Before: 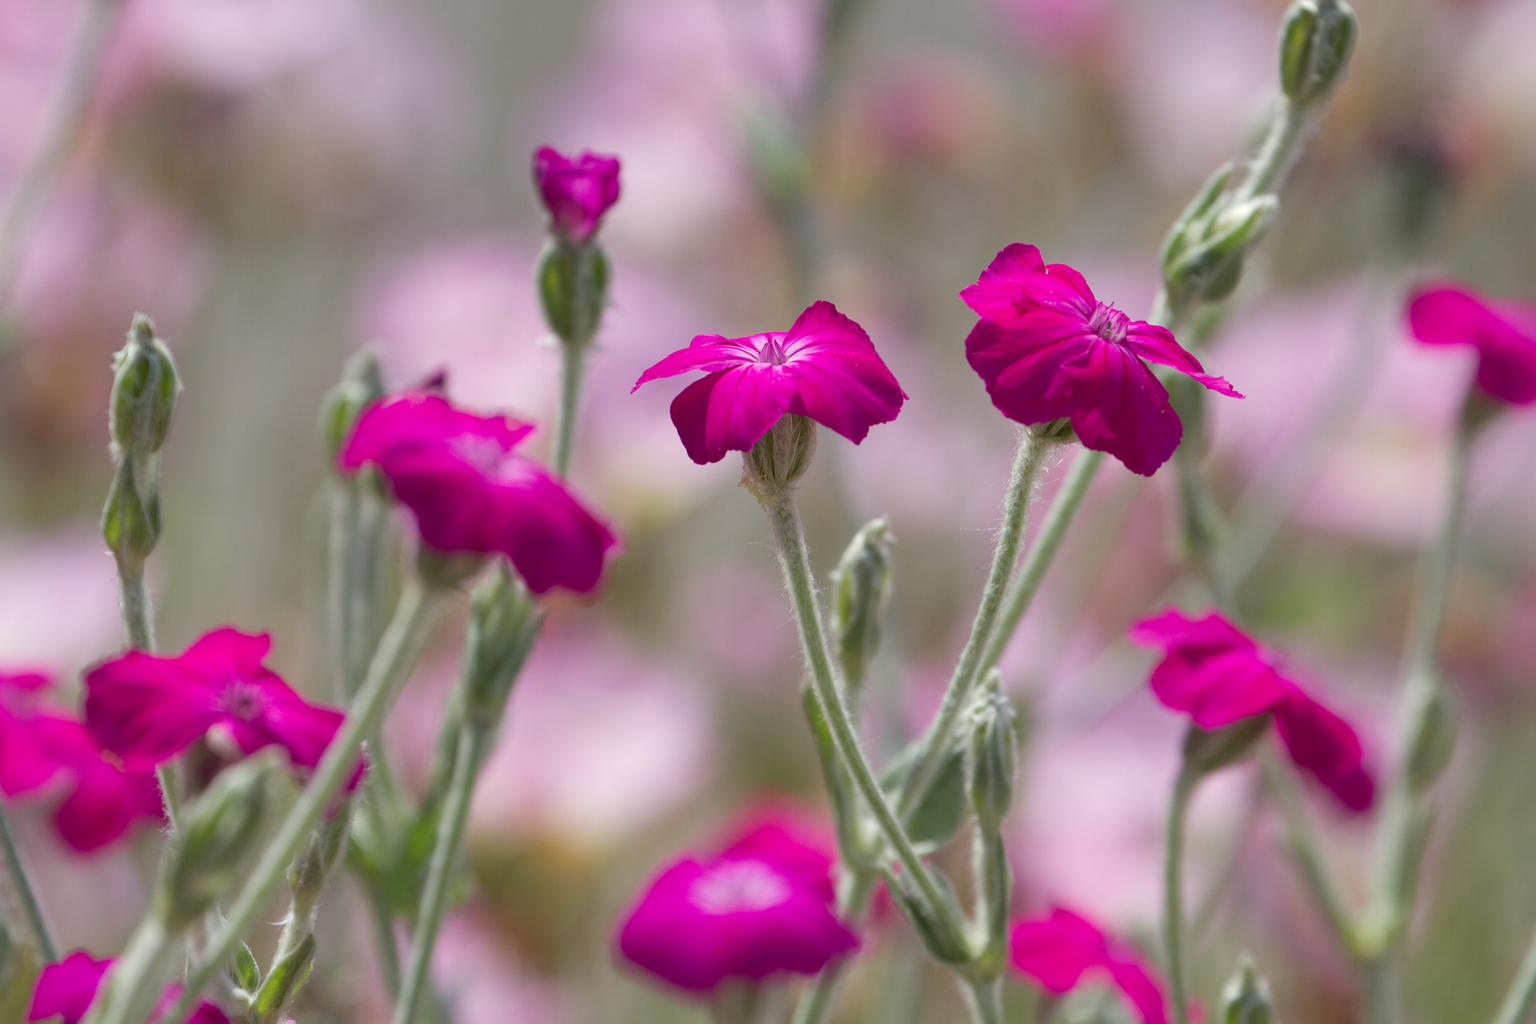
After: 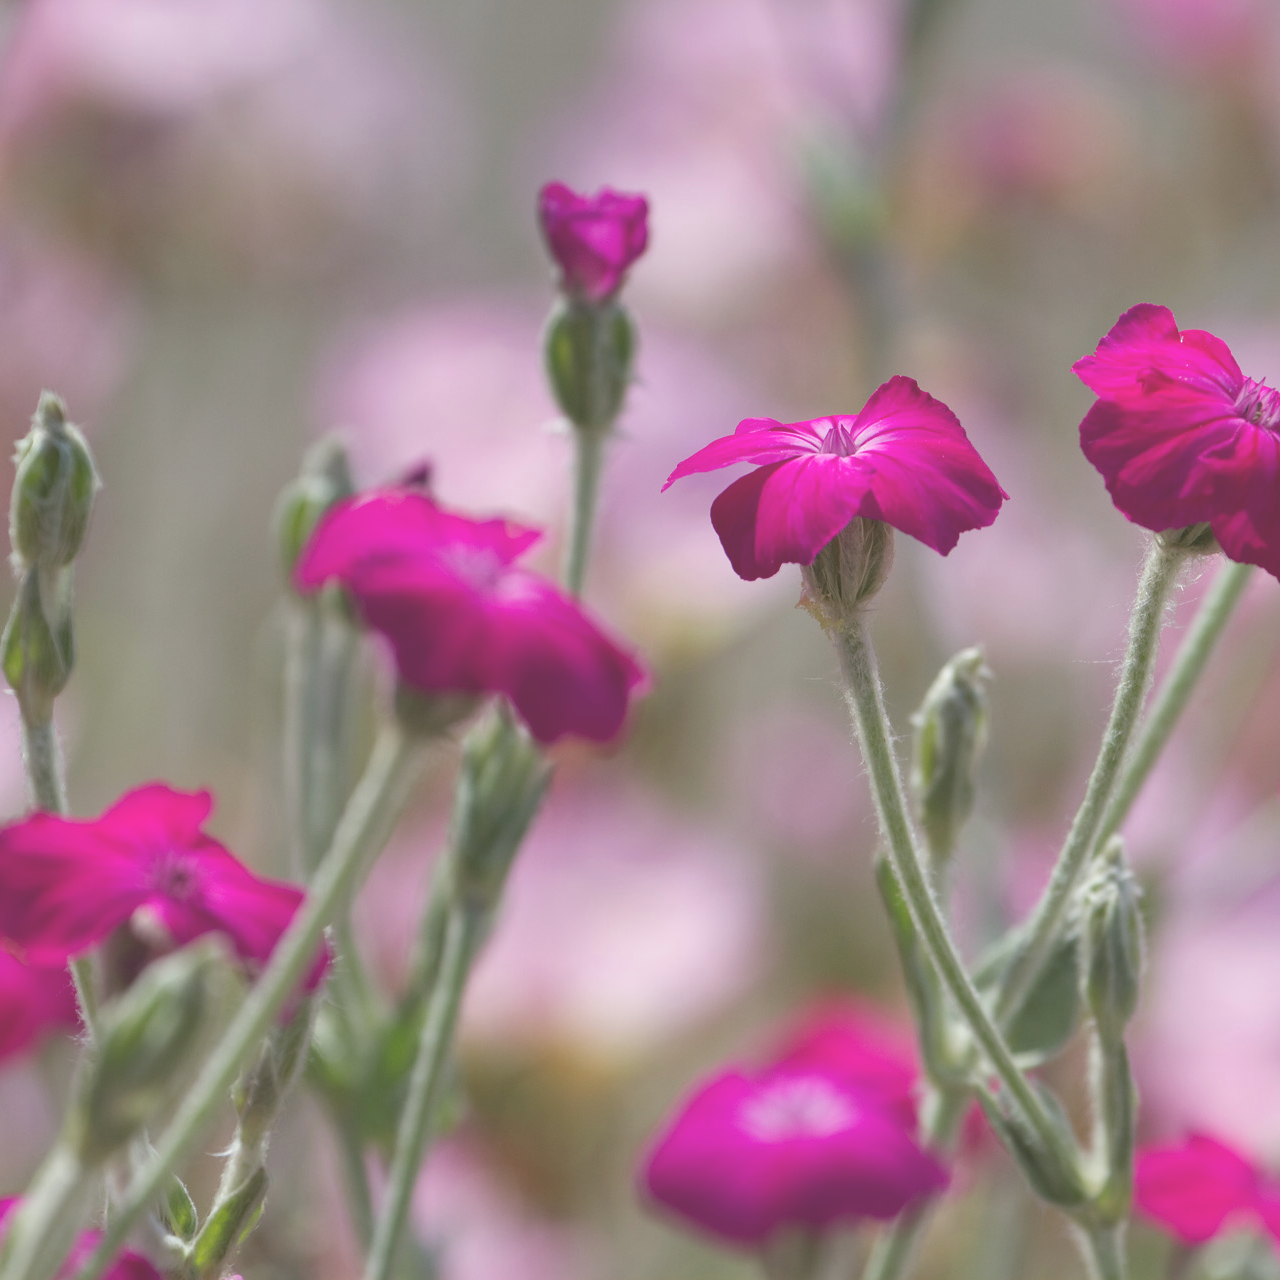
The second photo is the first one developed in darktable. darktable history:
crop and rotate: left 6.617%, right 26.717%
exposure: black level correction -0.03, compensate highlight preservation false
